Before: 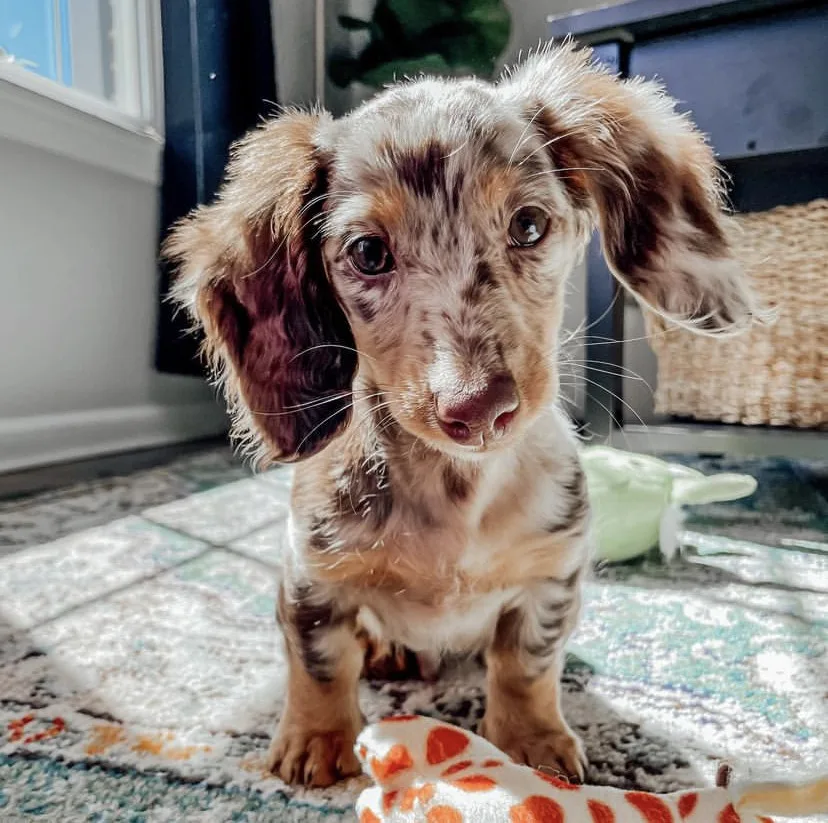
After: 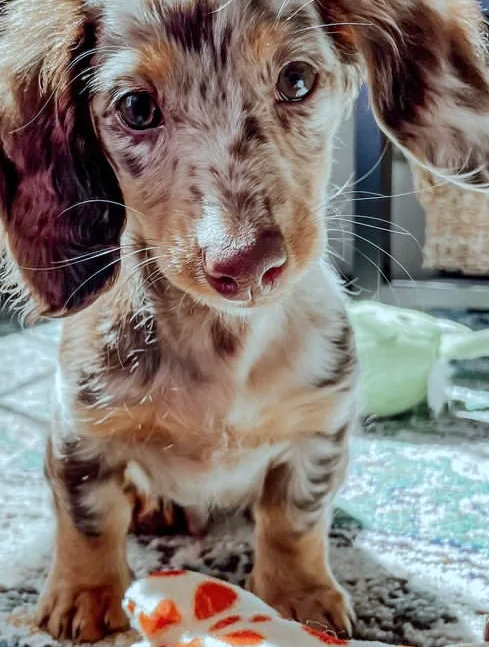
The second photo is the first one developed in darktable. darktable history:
crop and rotate: left 28.256%, top 17.734%, right 12.656%, bottom 3.573%
white balance: red 0.925, blue 1.046
